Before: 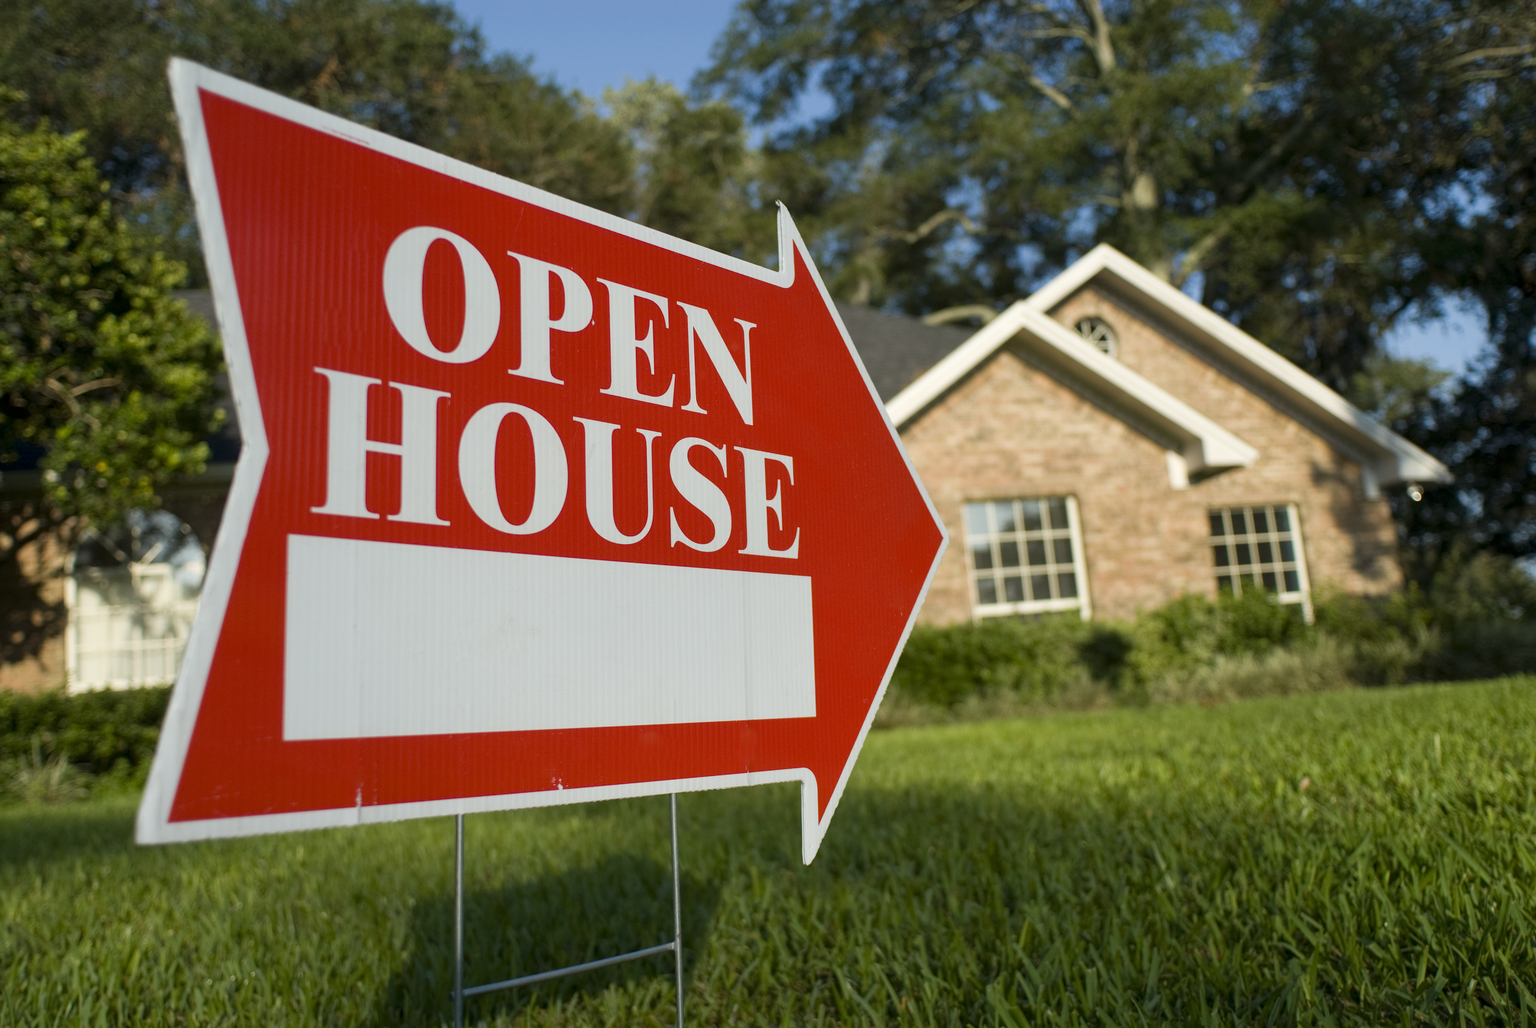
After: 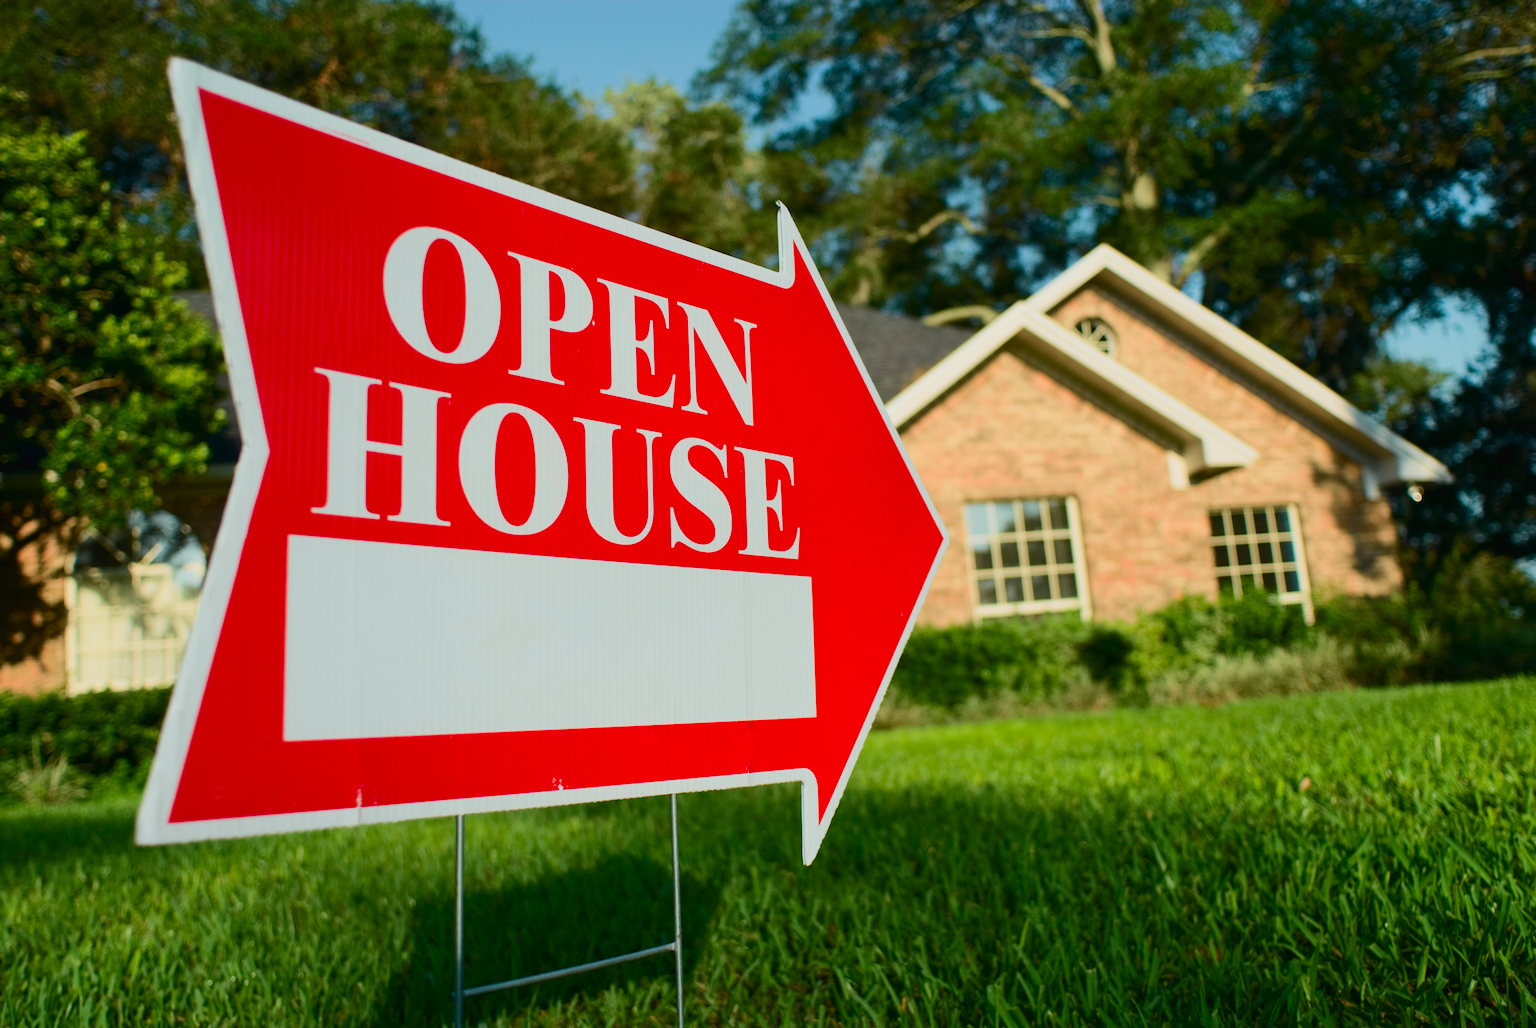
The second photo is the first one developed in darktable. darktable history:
tone curve: curves: ch0 [(0, 0.018) (0.036, 0.038) (0.15, 0.131) (0.27, 0.247) (0.503, 0.556) (0.763, 0.785) (1, 0.919)]; ch1 [(0, 0) (0.203, 0.158) (0.333, 0.283) (0.451, 0.417) (0.502, 0.5) (0.519, 0.522) (0.562, 0.588) (0.603, 0.664) (0.722, 0.813) (1, 1)]; ch2 [(0, 0) (0.29, 0.295) (0.404, 0.436) (0.497, 0.499) (0.521, 0.523) (0.561, 0.605) (0.639, 0.664) (0.712, 0.764) (1, 1)], color space Lab, independent channels, preserve colors none
